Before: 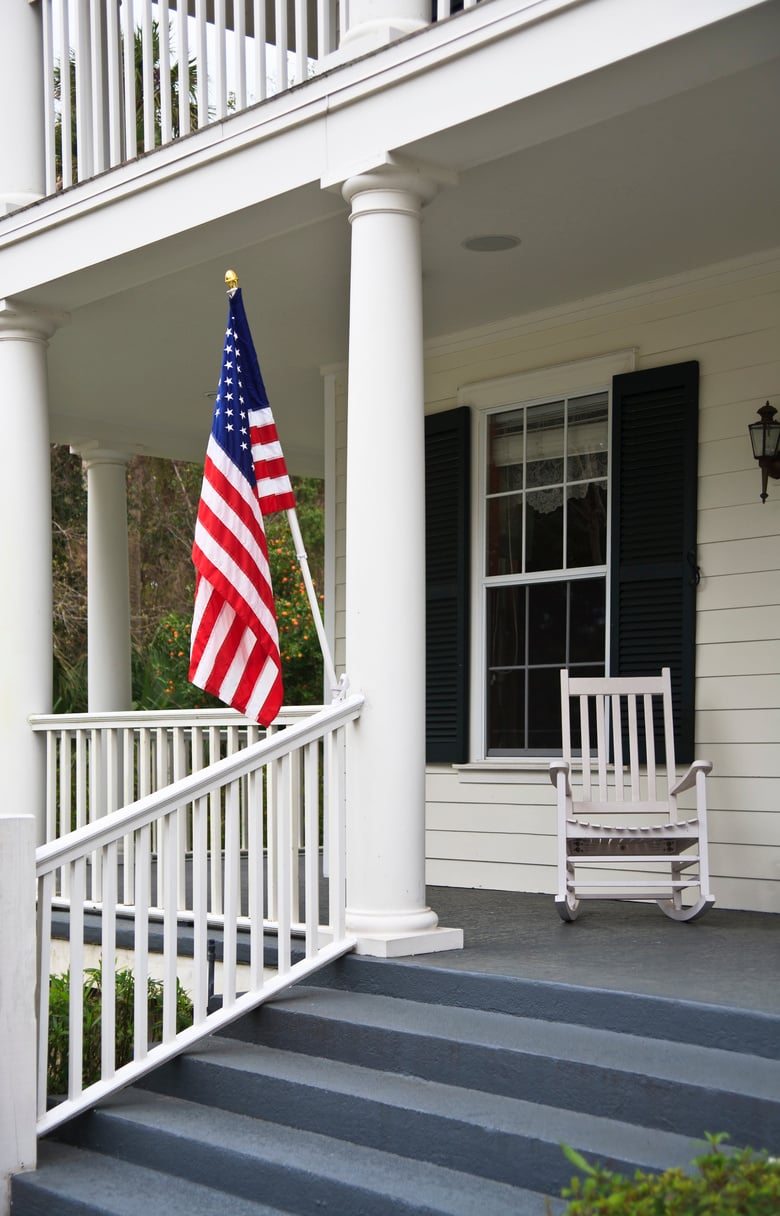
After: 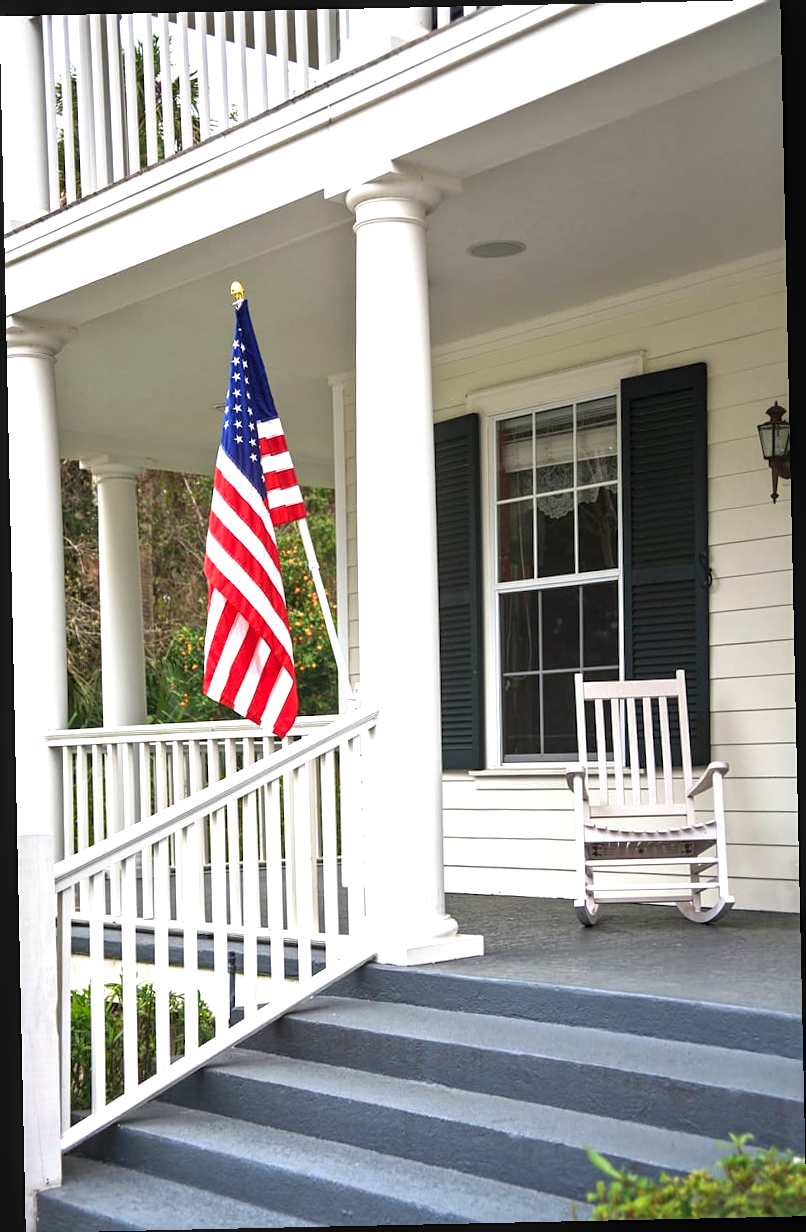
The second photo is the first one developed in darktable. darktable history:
rotate and perspective: rotation -1.24°, automatic cropping off
sharpen: amount 0.2
local contrast: on, module defaults
exposure: black level correction 0, exposure 0.877 EV, compensate exposure bias true, compensate highlight preservation false
